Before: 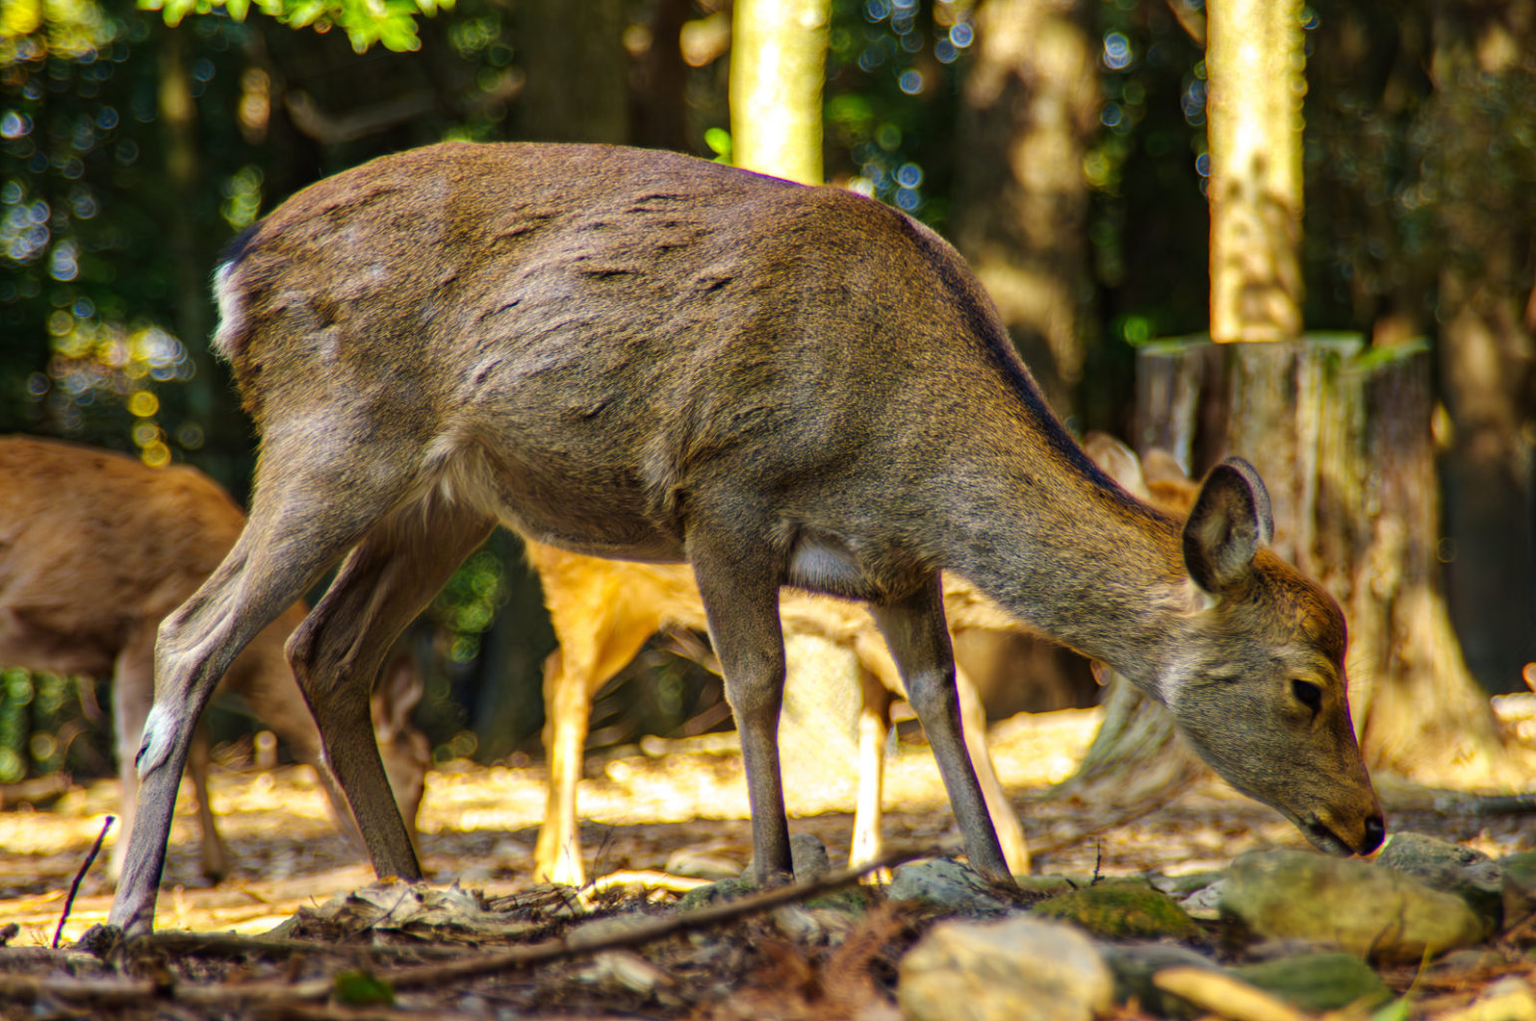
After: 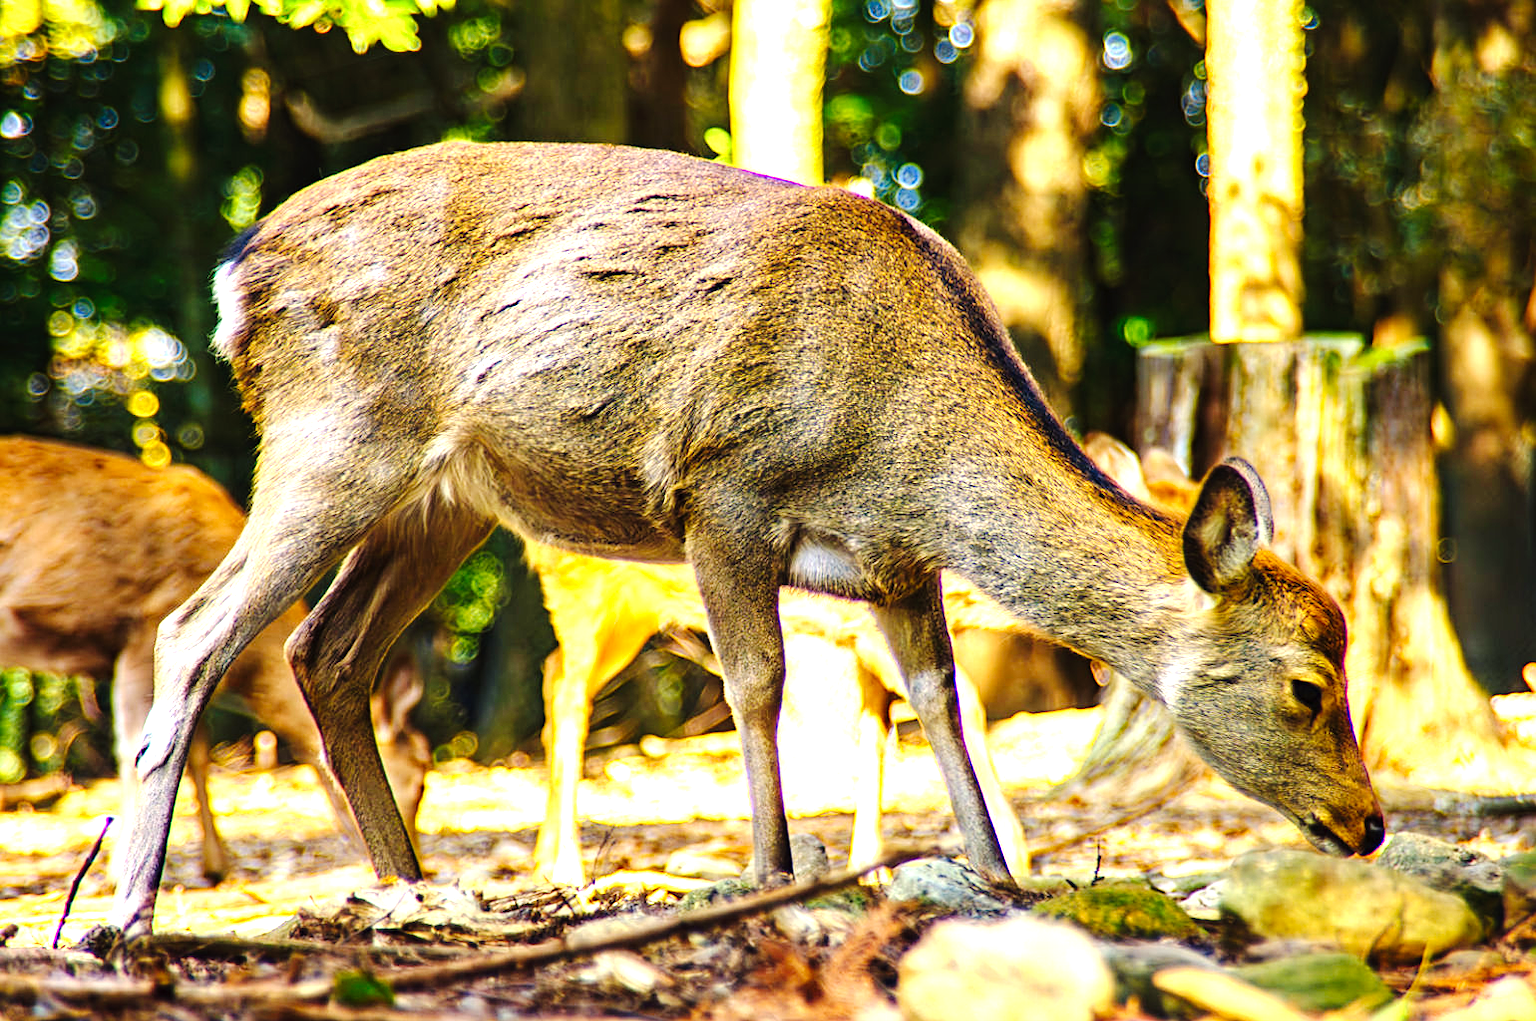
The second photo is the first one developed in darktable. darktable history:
exposure: black level correction 0, exposure 1.503 EV, compensate exposure bias true, compensate highlight preservation false
sharpen: on, module defaults
tone curve: curves: ch0 [(0, 0) (0.003, 0.007) (0.011, 0.009) (0.025, 0.014) (0.044, 0.022) (0.069, 0.029) (0.1, 0.037) (0.136, 0.052) (0.177, 0.083) (0.224, 0.121) (0.277, 0.177) (0.335, 0.258) (0.399, 0.351) (0.468, 0.454) (0.543, 0.557) (0.623, 0.654) (0.709, 0.744) (0.801, 0.825) (0.898, 0.909) (1, 1)], preserve colors none
